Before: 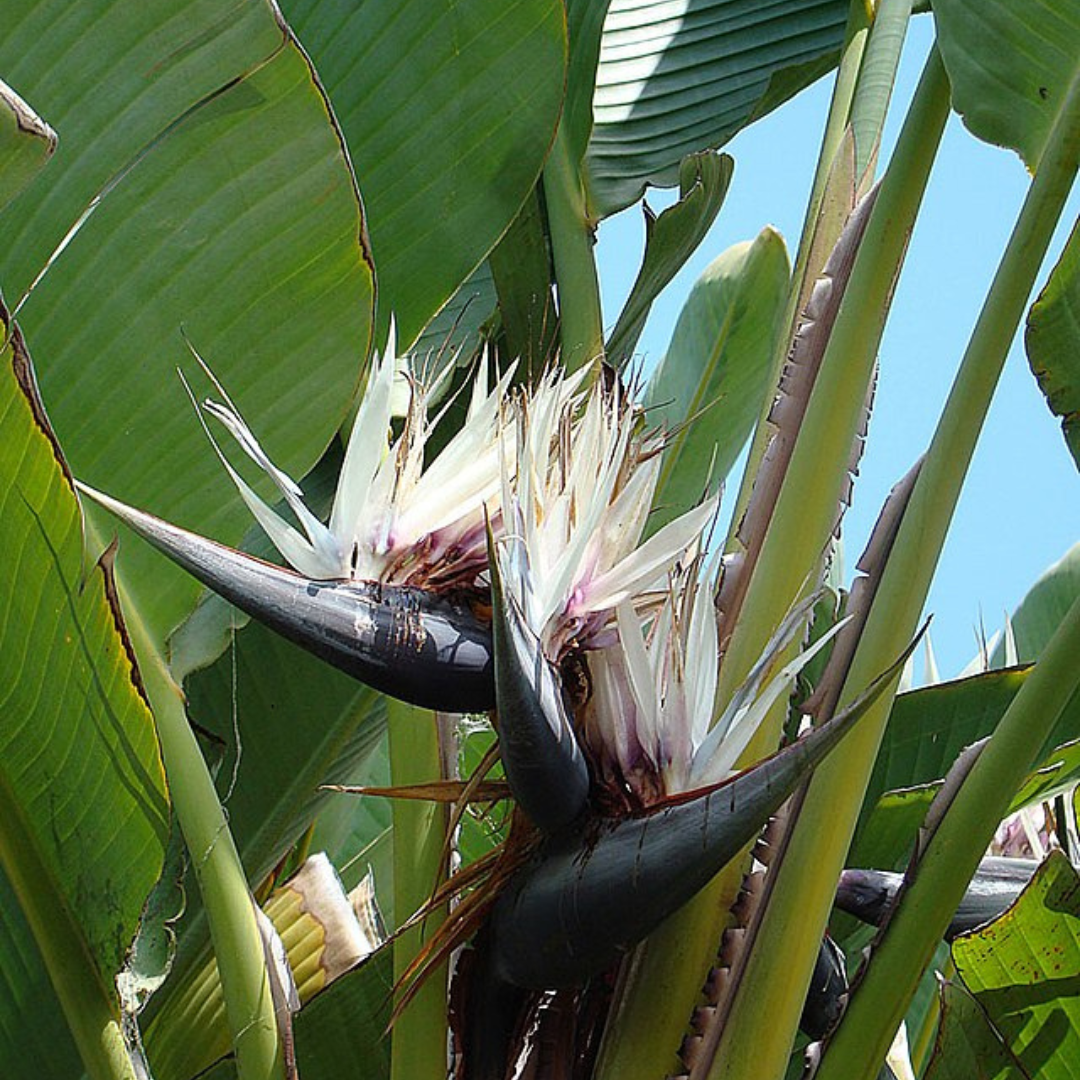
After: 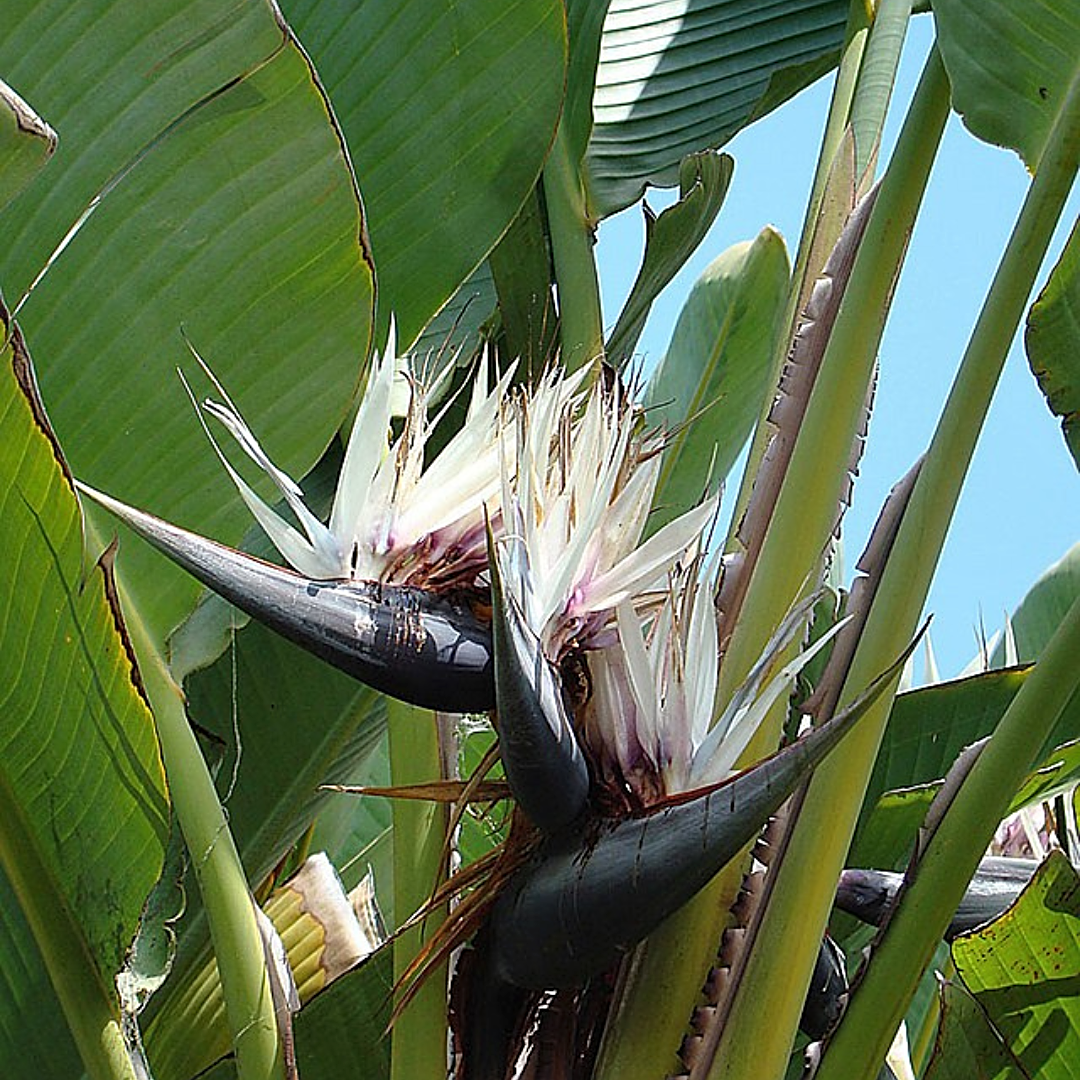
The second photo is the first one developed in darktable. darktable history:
shadows and highlights: shadows 37.08, highlights -27.75, soften with gaussian
sharpen: on, module defaults
